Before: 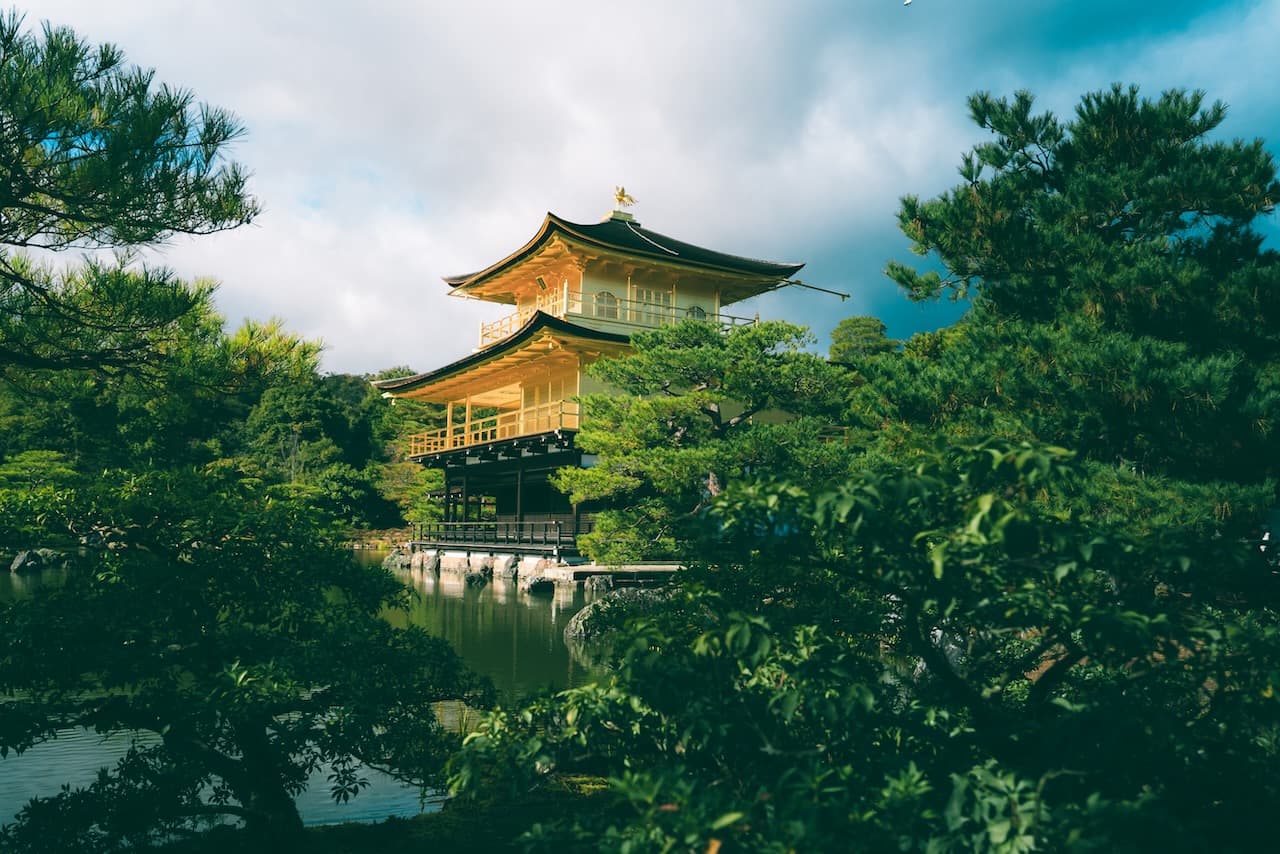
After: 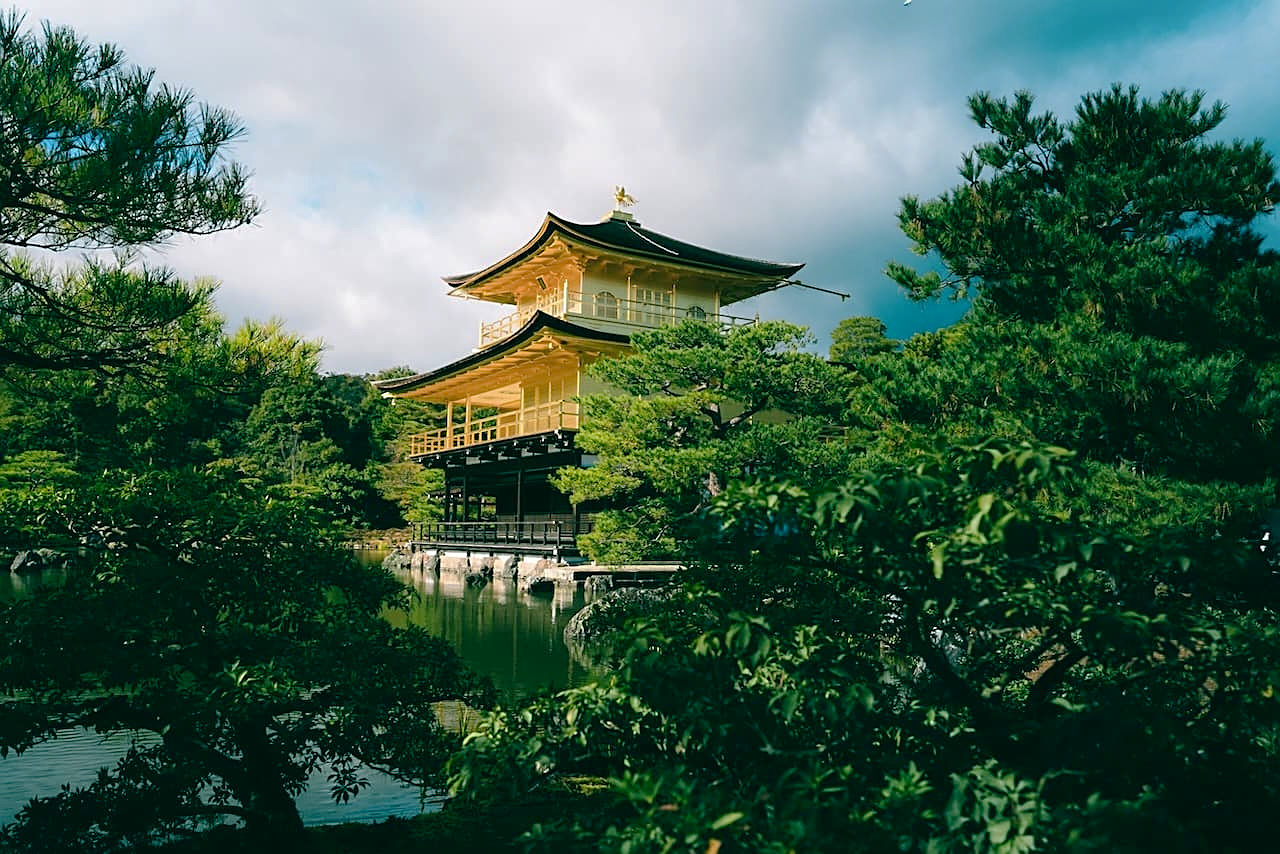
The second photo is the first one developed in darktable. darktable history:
tone curve: curves: ch0 [(0, 0) (0.003, 0.001) (0.011, 0.002) (0.025, 0.007) (0.044, 0.015) (0.069, 0.022) (0.1, 0.03) (0.136, 0.056) (0.177, 0.115) (0.224, 0.177) (0.277, 0.244) (0.335, 0.322) (0.399, 0.398) (0.468, 0.471) (0.543, 0.545) (0.623, 0.614) (0.709, 0.685) (0.801, 0.765) (0.898, 0.867) (1, 1)], preserve colors none
sharpen: on, module defaults
